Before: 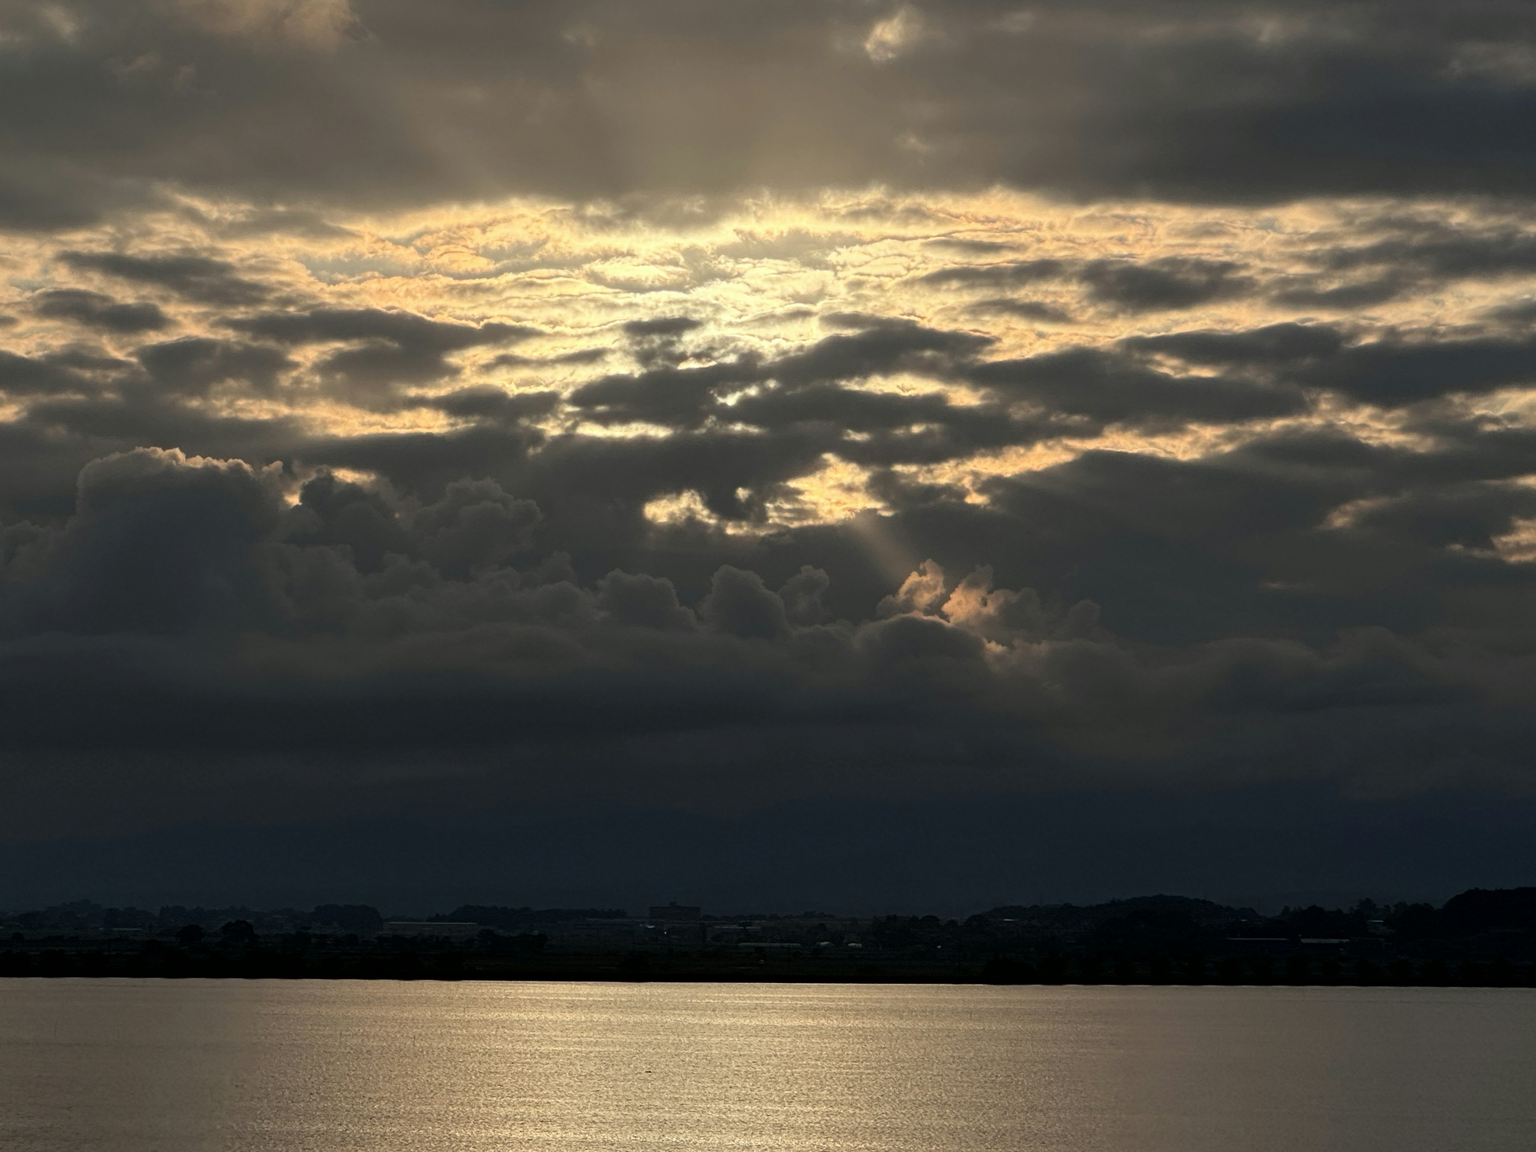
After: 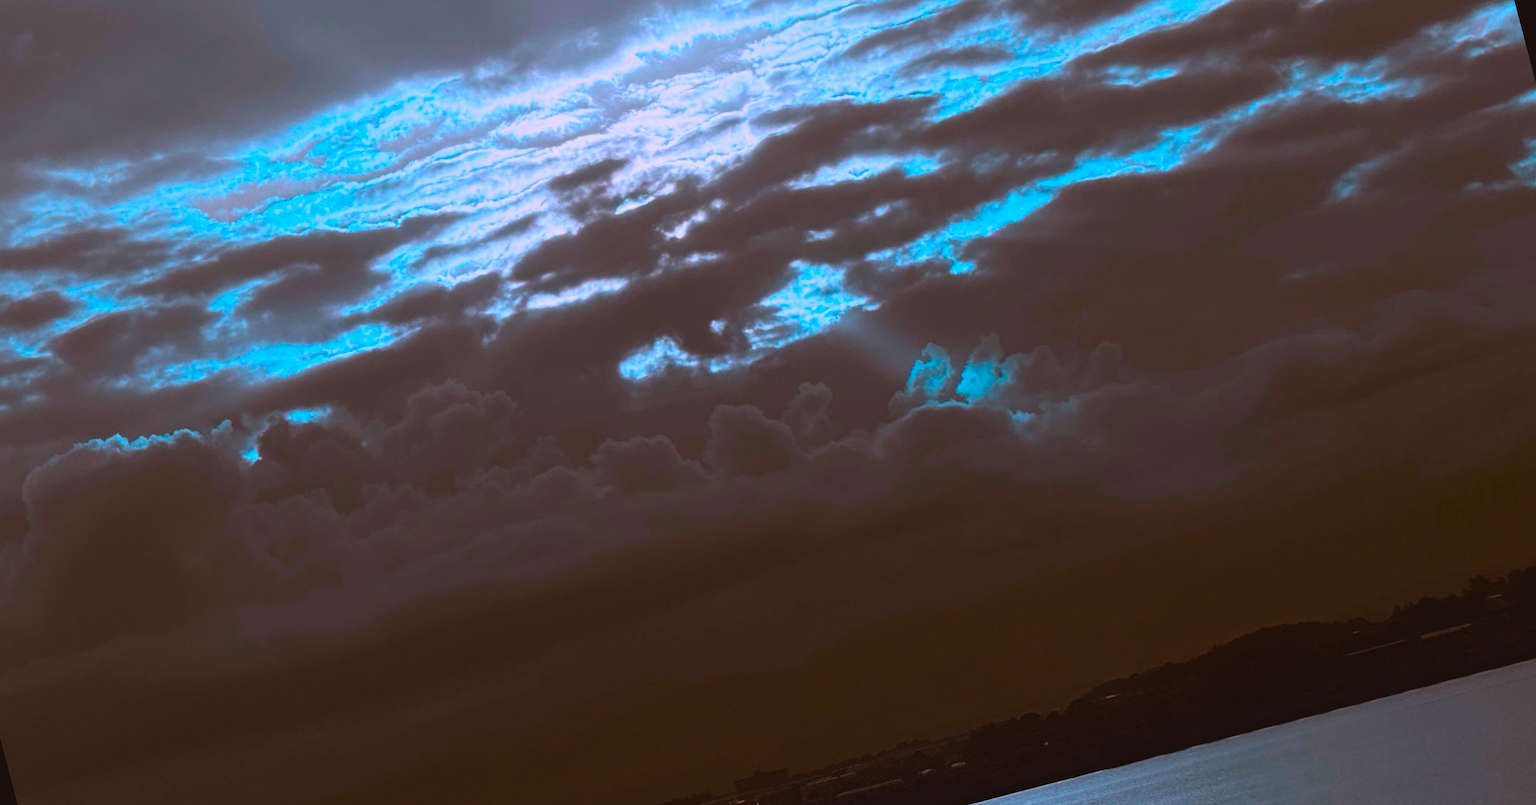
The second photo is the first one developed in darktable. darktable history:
color balance rgb: hue shift 180°, global vibrance 50%, contrast 0.32%
rotate and perspective: rotation -14.8°, crop left 0.1, crop right 0.903, crop top 0.25, crop bottom 0.748
lowpass: radius 0.1, contrast 0.85, saturation 1.1, unbound 0
rgb levels: mode RGB, independent channels, levels [[0, 0.5, 1], [0, 0.521, 1], [0, 0.536, 1]]
